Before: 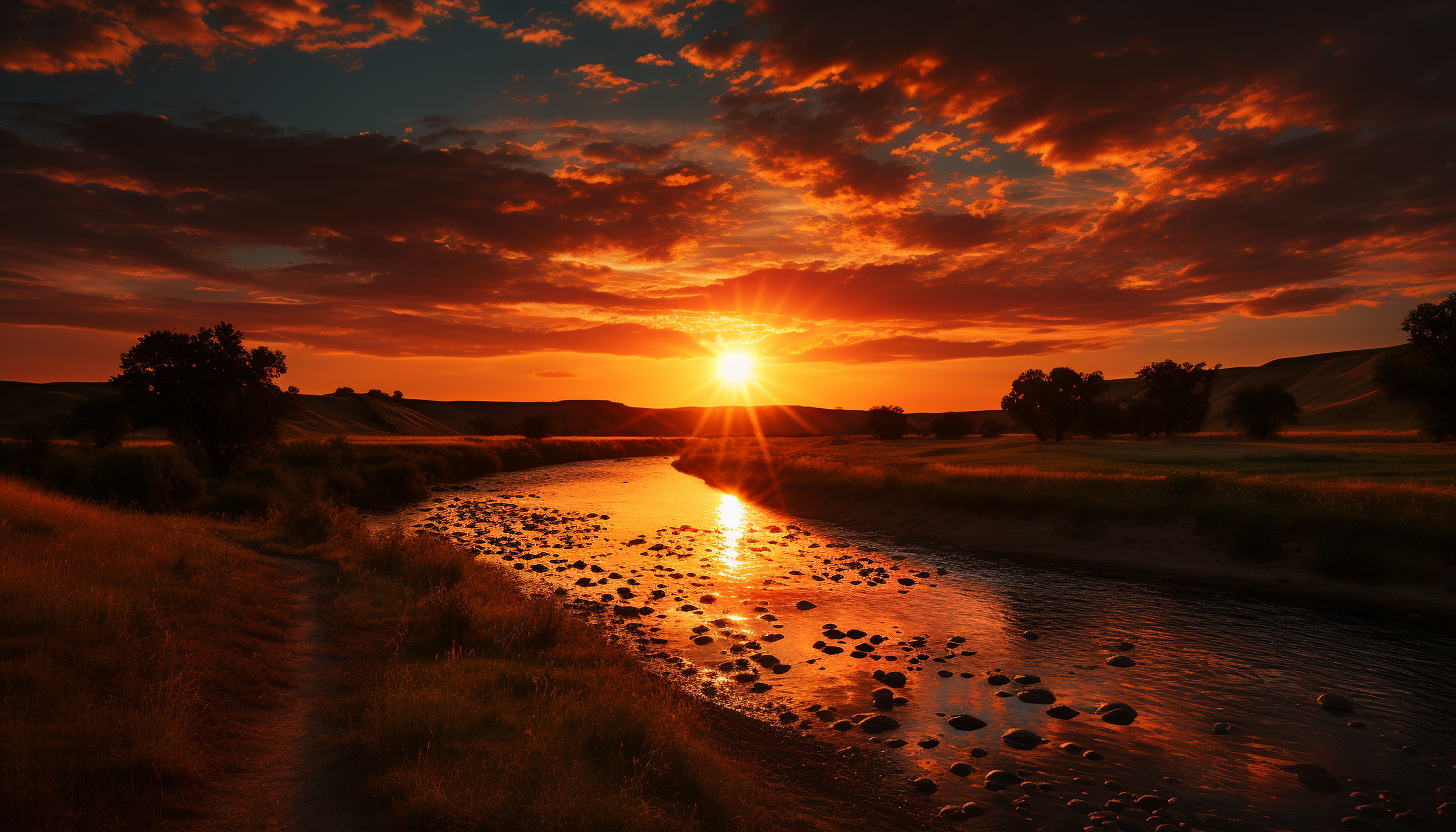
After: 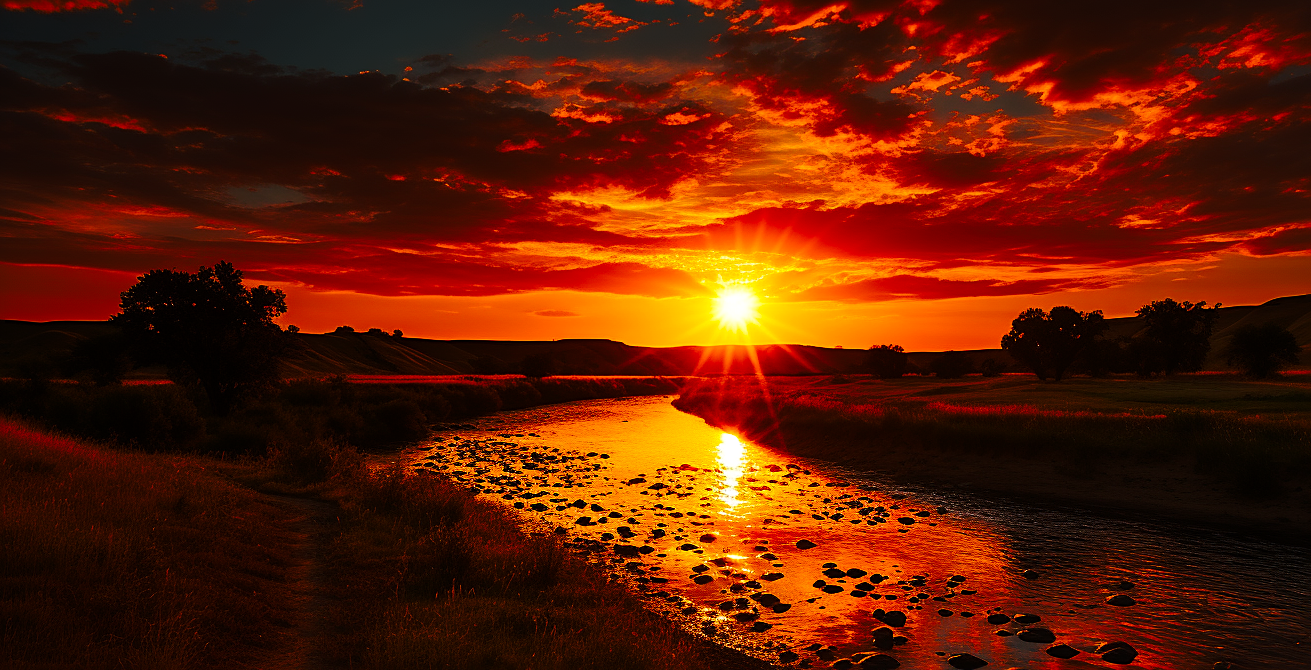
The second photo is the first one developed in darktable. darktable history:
base curve: curves: ch0 [(0, 0) (0.073, 0.04) (0.157, 0.139) (0.492, 0.492) (0.758, 0.758) (1, 1)], preserve colors none
crop: top 7.45%, right 9.91%, bottom 12.001%
color balance rgb: perceptual saturation grading › global saturation 25.477%, global vibrance 20%
local contrast: mode bilateral grid, contrast 19, coarseness 51, detail 102%, midtone range 0.2
exposure: exposure 0.128 EV, compensate highlight preservation false
sharpen: on, module defaults
